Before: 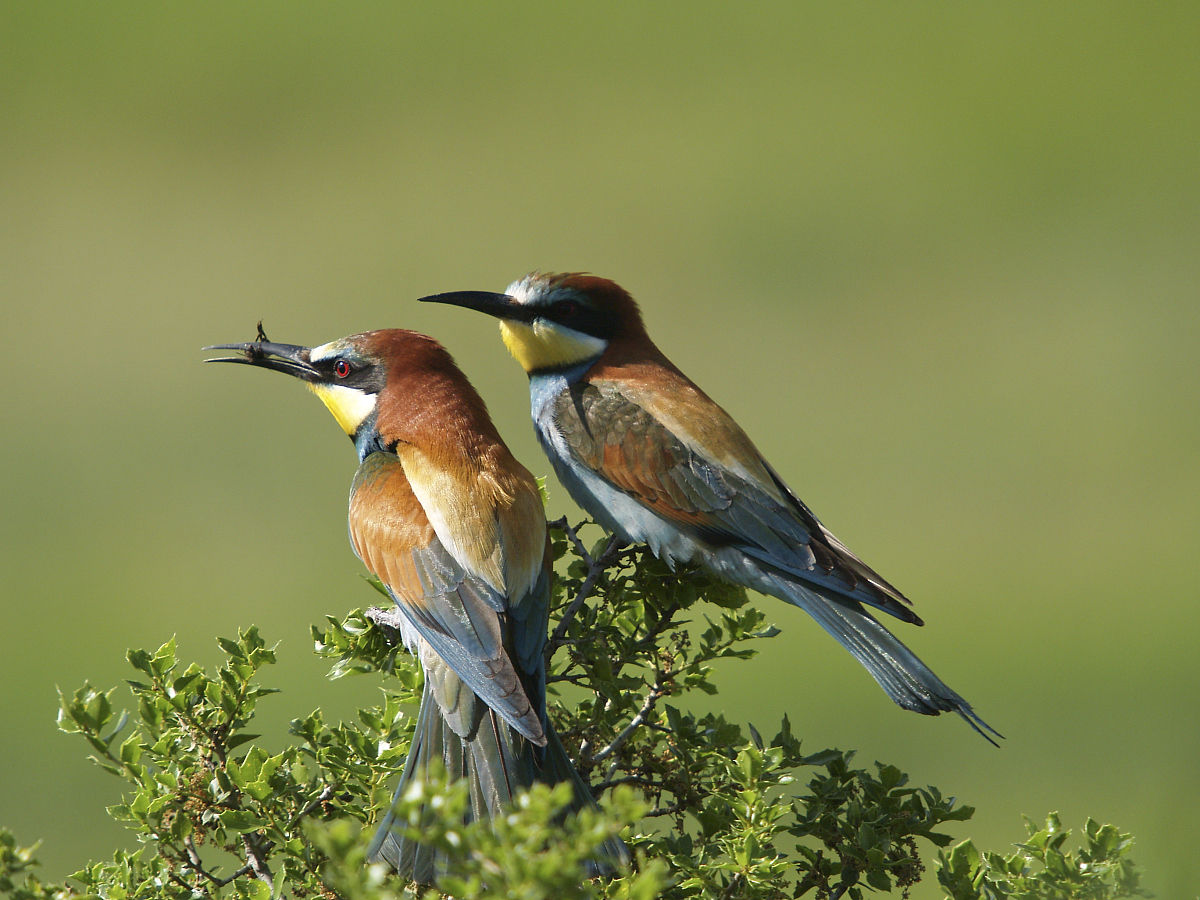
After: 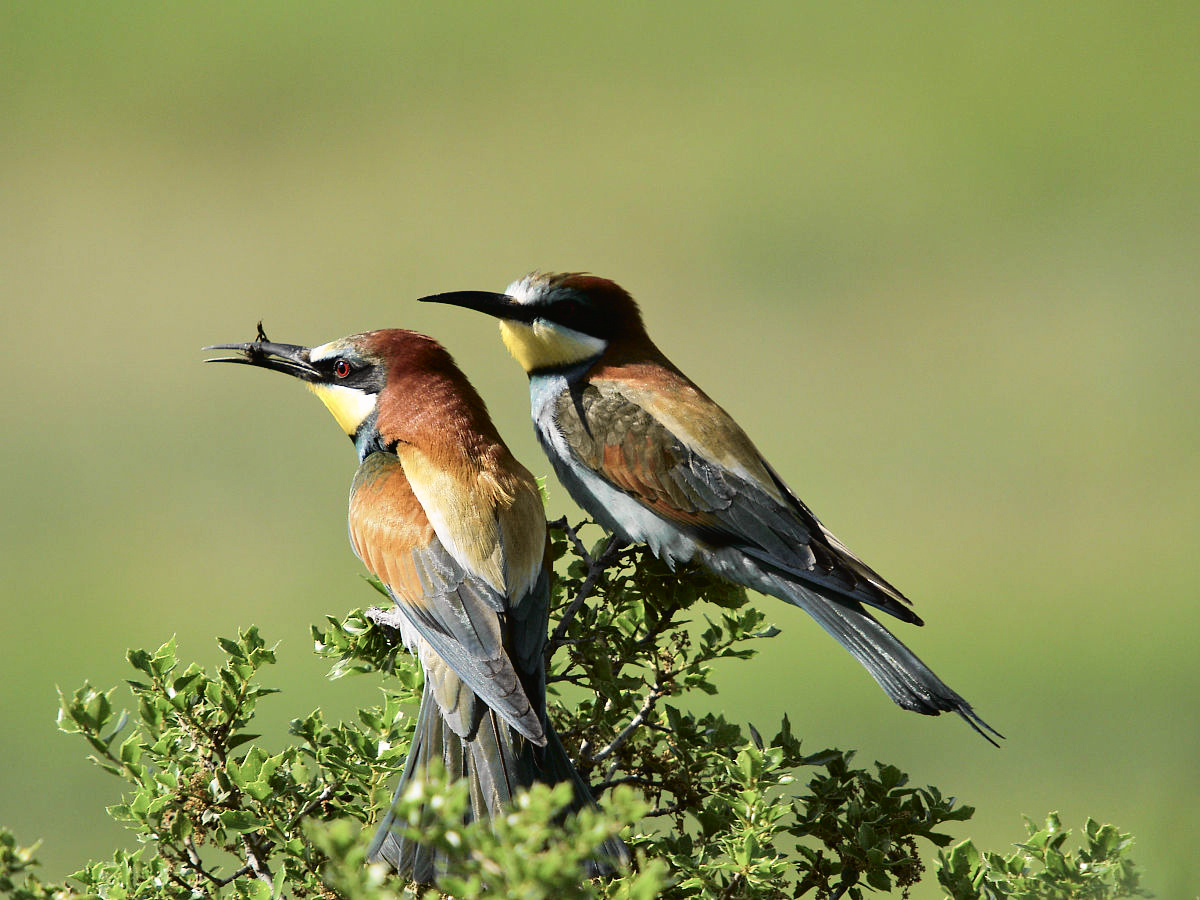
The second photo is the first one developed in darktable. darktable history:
contrast equalizer: octaves 7, y [[0.6 ×6], [0.55 ×6], [0 ×6], [0 ×6], [0 ×6]], mix 0.337
contrast brightness saturation: contrast 0.108, saturation -0.178
tone curve: curves: ch0 [(0, 0.019) (0.066, 0.043) (0.189, 0.182) (0.368, 0.407) (0.501, 0.564) (0.677, 0.729) (0.851, 0.861) (0.997, 0.959)]; ch1 [(0, 0) (0.187, 0.121) (0.388, 0.346) (0.437, 0.409) (0.474, 0.472) (0.499, 0.501) (0.514, 0.507) (0.548, 0.557) (0.653, 0.663) (0.812, 0.856) (1, 1)]; ch2 [(0, 0) (0.246, 0.214) (0.421, 0.427) (0.459, 0.484) (0.5, 0.504) (0.518, 0.516) (0.529, 0.548) (0.56, 0.576) (0.607, 0.63) (0.744, 0.734) (0.867, 0.821) (0.993, 0.889)], color space Lab, independent channels, preserve colors none
